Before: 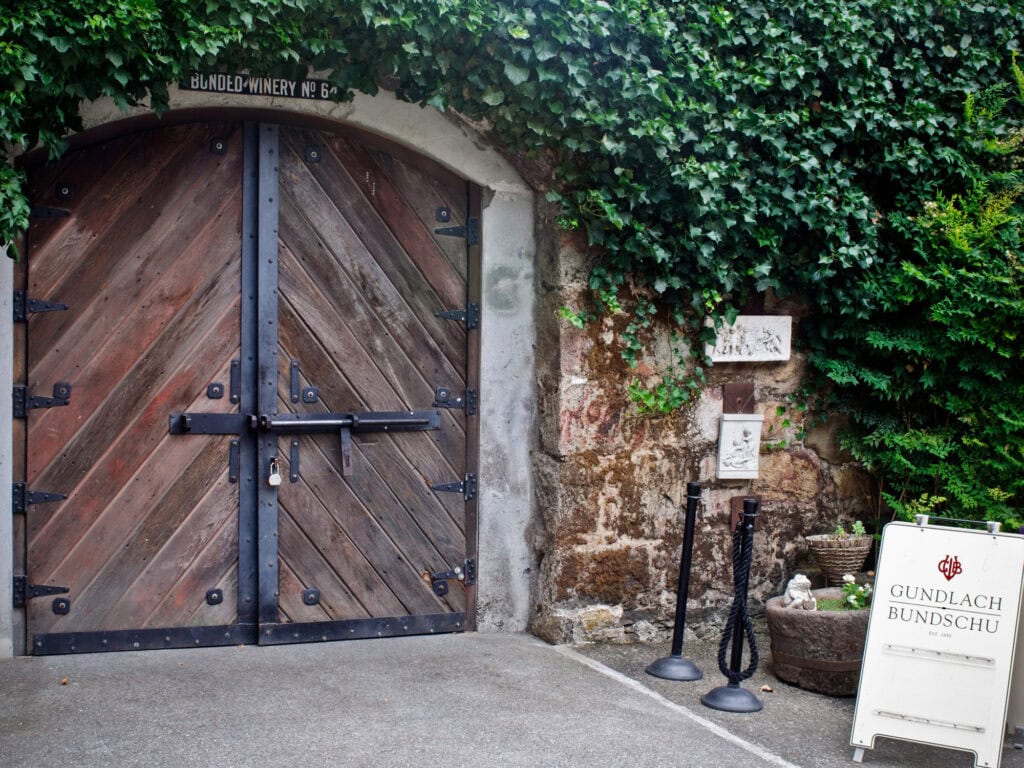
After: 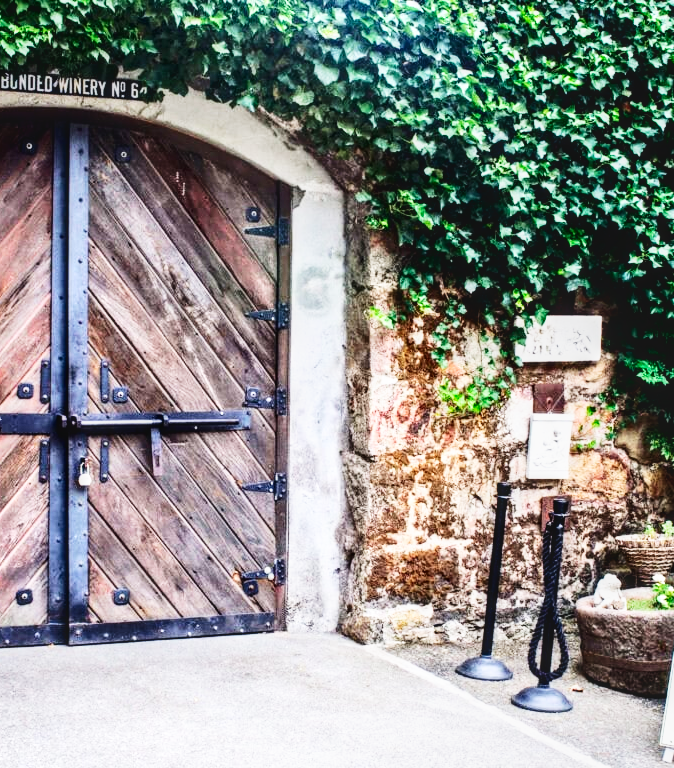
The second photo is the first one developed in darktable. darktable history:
base curve: curves: ch0 [(0, 0) (0.007, 0.004) (0.027, 0.03) (0.046, 0.07) (0.207, 0.54) (0.442, 0.872) (0.673, 0.972) (1, 1)], preserve colors none
local contrast: on, module defaults
tone curve: curves: ch0 [(0, 0) (0.003, 0.04) (0.011, 0.04) (0.025, 0.043) (0.044, 0.049) (0.069, 0.066) (0.1, 0.095) (0.136, 0.121) (0.177, 0.154) (0.224, 0.211) (0.277, 0.281) (0.335, 0.358) (0.399, 0.452) (0.468, 0.54) (0.543, 0.628) (0.623, 0.721) (0.709, 0.801) (0.801, 0.883) (0.898, 0.948) (1, 1)], color space Lab, independent channels, preserve colors none
crop and rotate: left 18.635%, right 15.514%
